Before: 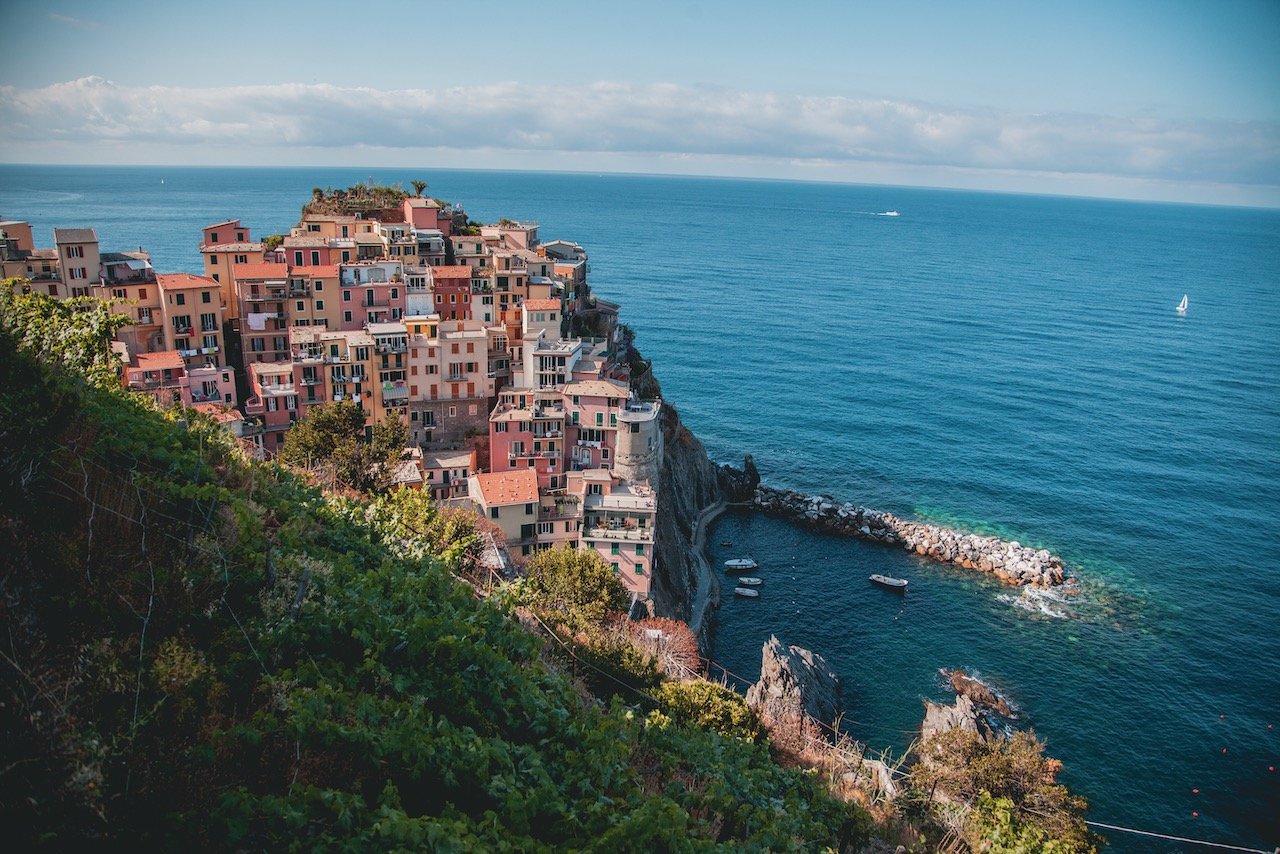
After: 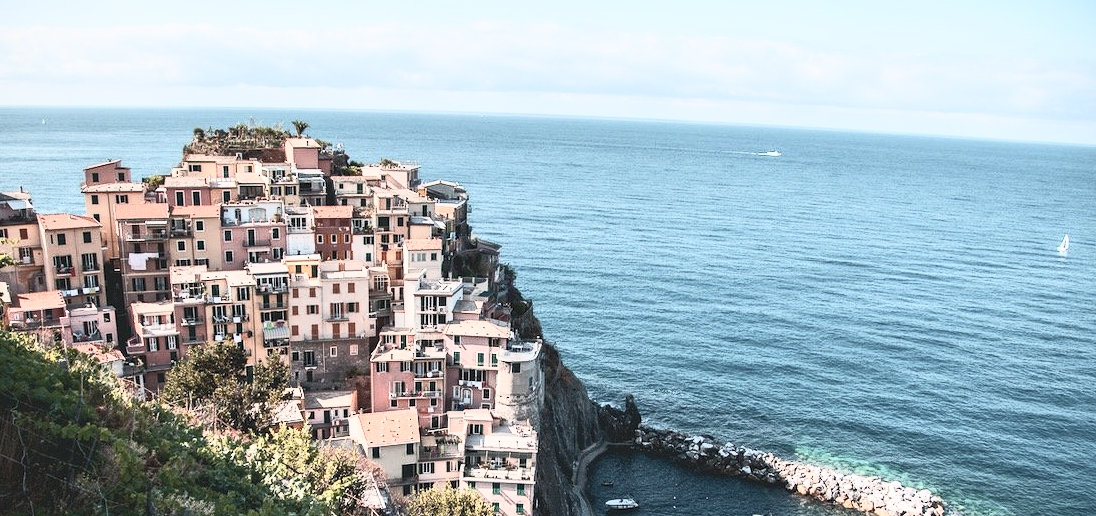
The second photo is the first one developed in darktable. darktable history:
crop and rotate: left 9.345%, top 7.22%, right 4.982%, bottom 32.331%
contrast brightness saturation: contrast 0.57, brightness 0.57, saturation -0.34
